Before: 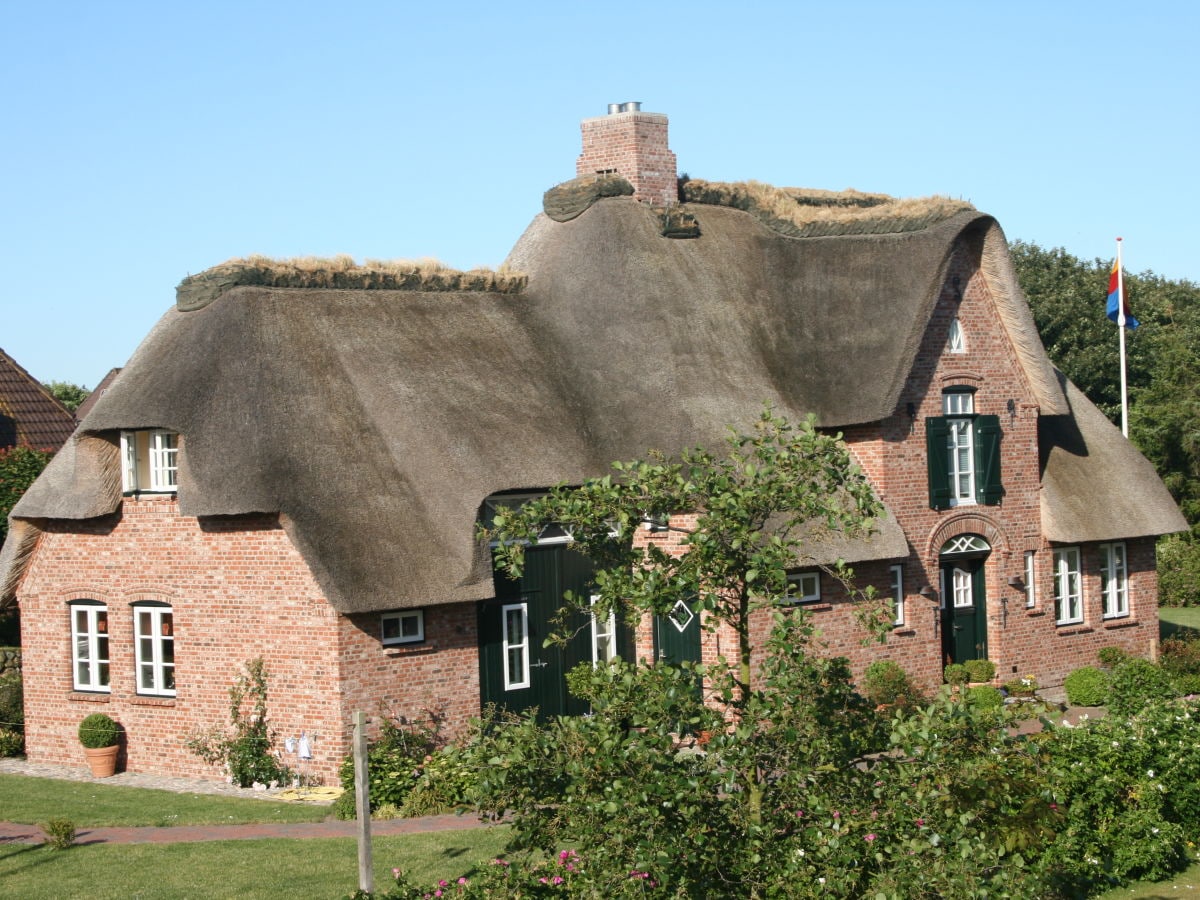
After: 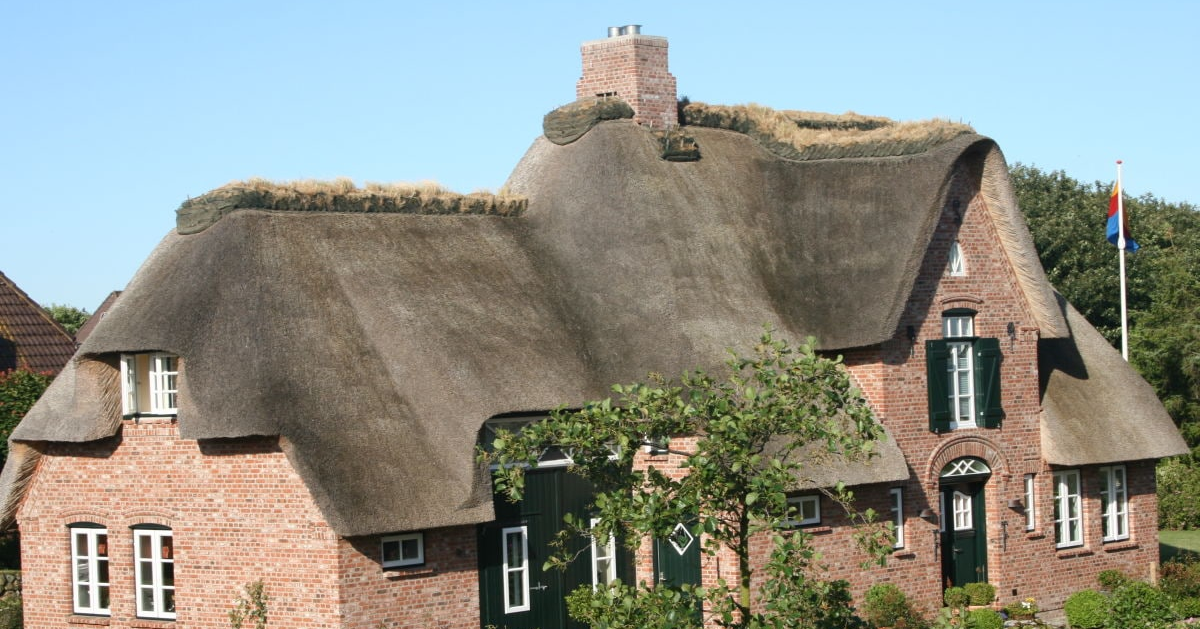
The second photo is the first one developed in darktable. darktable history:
crop and rotate: top 8.605%, bottom 21.475%
